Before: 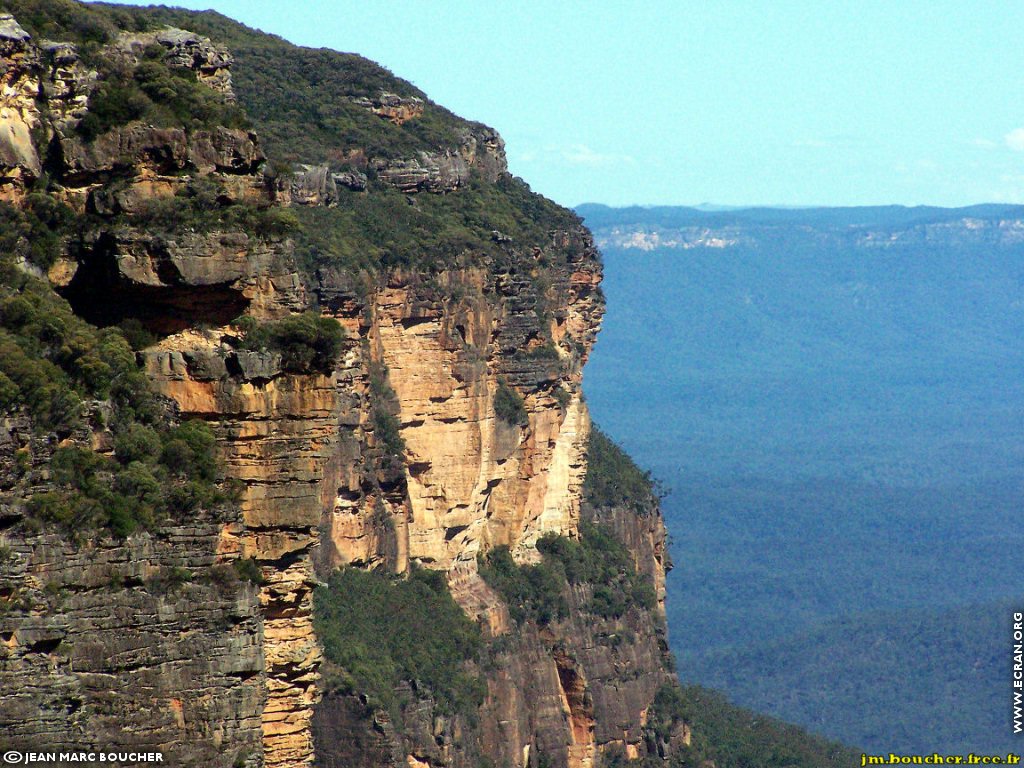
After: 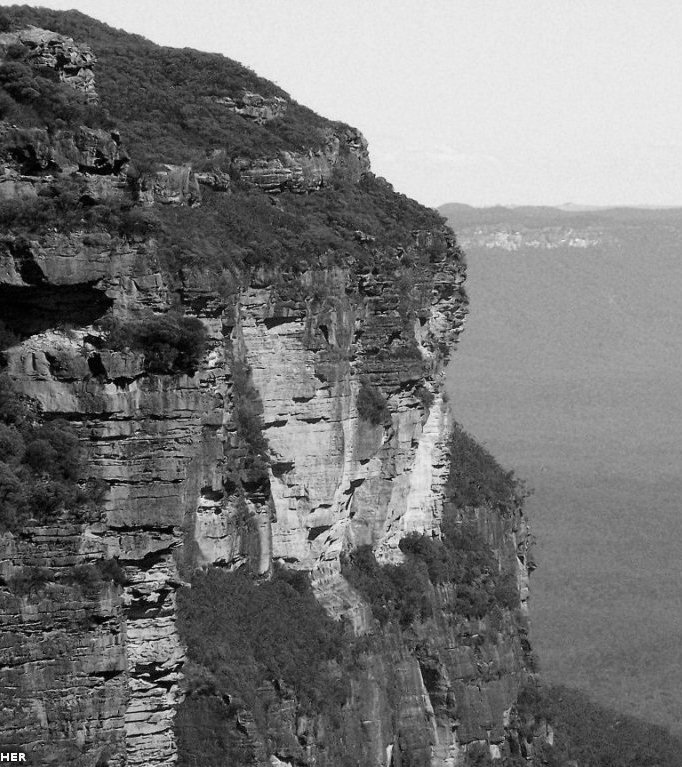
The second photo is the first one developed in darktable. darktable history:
crop and rotate: left 13.409%, right 19.924%
color calibration: output gray [0.21, 0.42, 0.37, 0], gray › normalize channels true, illuminant same as pipeline (D50), adaptation XYZ, x 0.346, y 0.359, gamut compression 0
